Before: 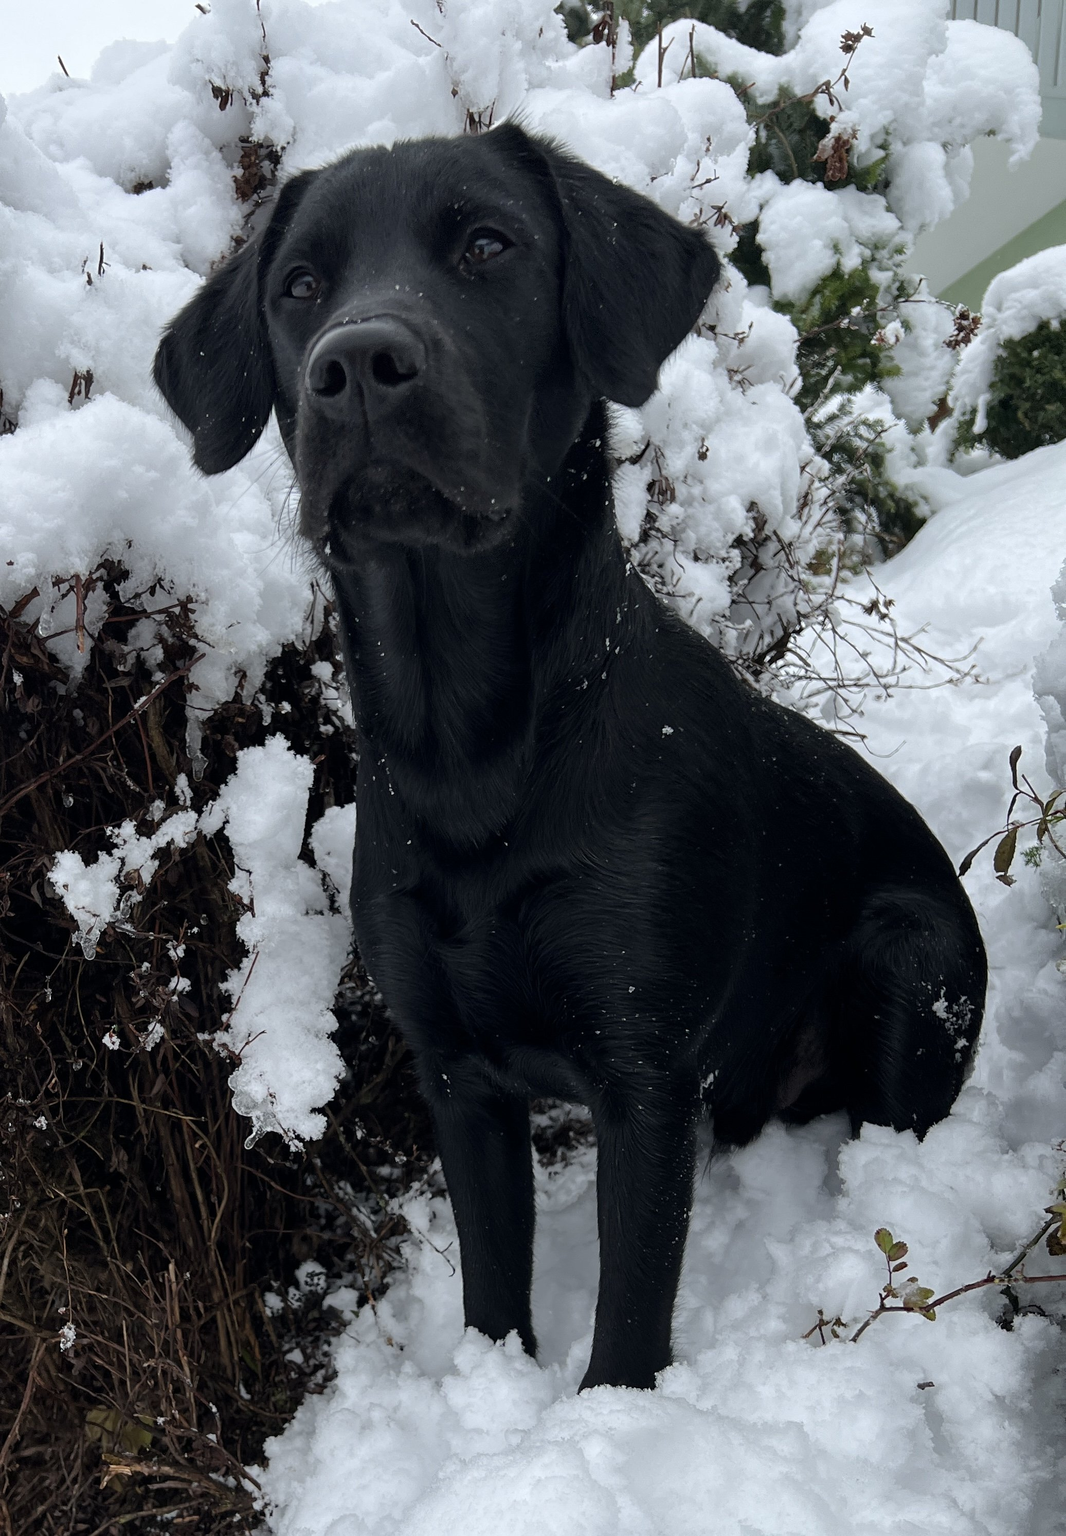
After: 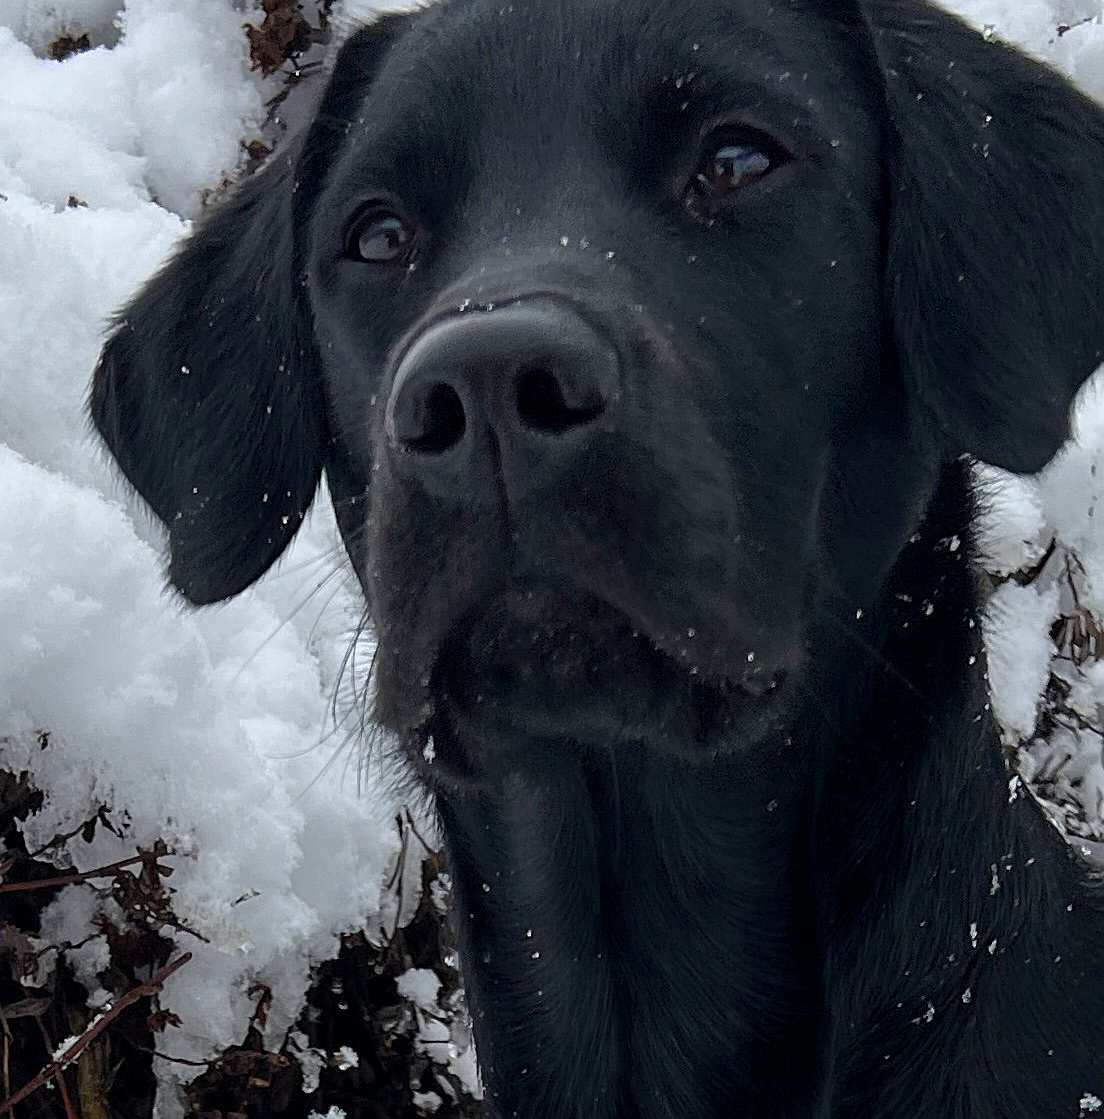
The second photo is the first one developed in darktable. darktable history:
color balance rgb: perceptual saturation grading › global saturation 35.137%, perceptual saturation grading › highlights -29.912%, perceptual saturation grading › shadows 35.399%
sharpen: on, module defaults
crop: left 10.073%, top 10.649%, right 36.647%, bottom 51.876%
